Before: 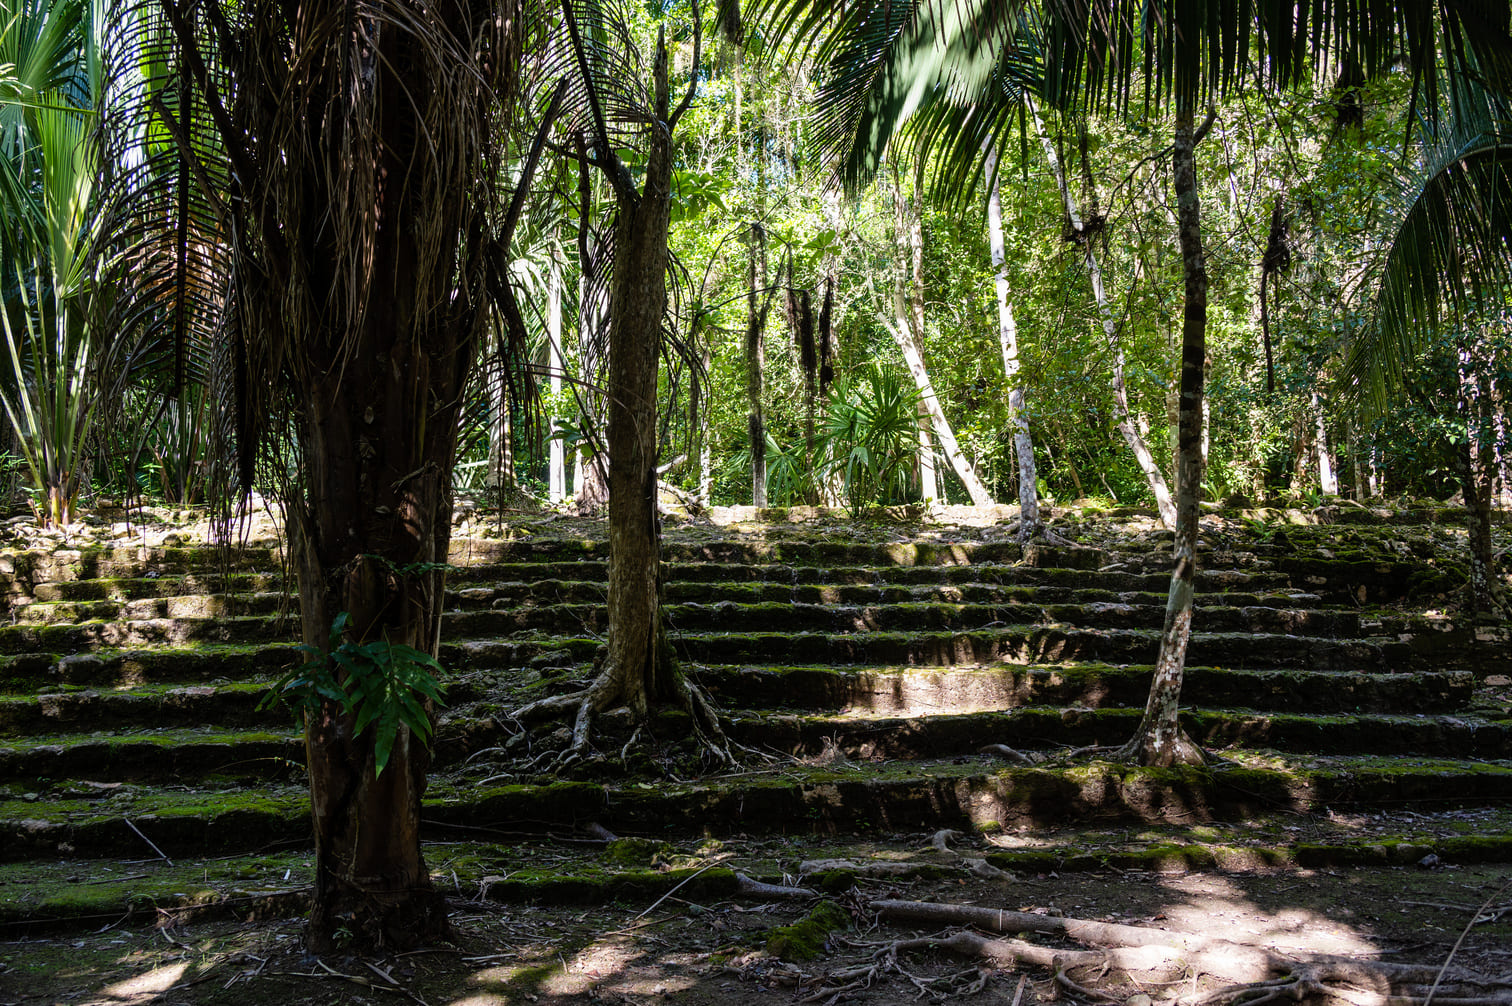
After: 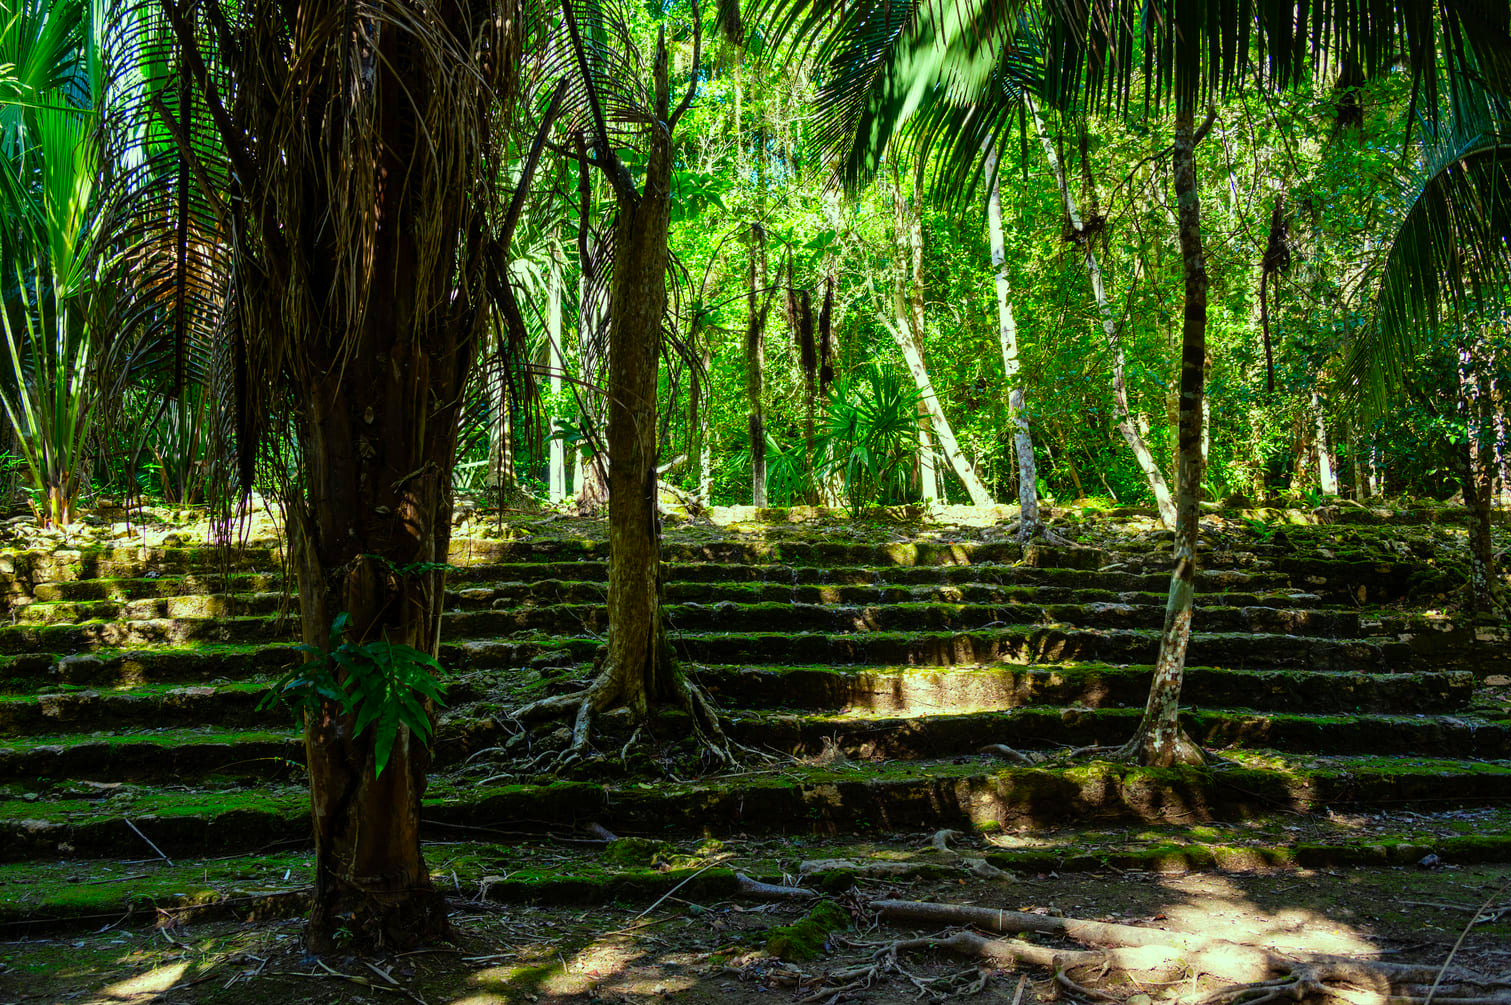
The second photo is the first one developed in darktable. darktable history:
shadows and highlights: radius 125.46, shadows 21.19, highlights -21.19, low approximation 0.01
color correction: highlights a* -10.77, highlights b* 9.8, saturation 1.72
